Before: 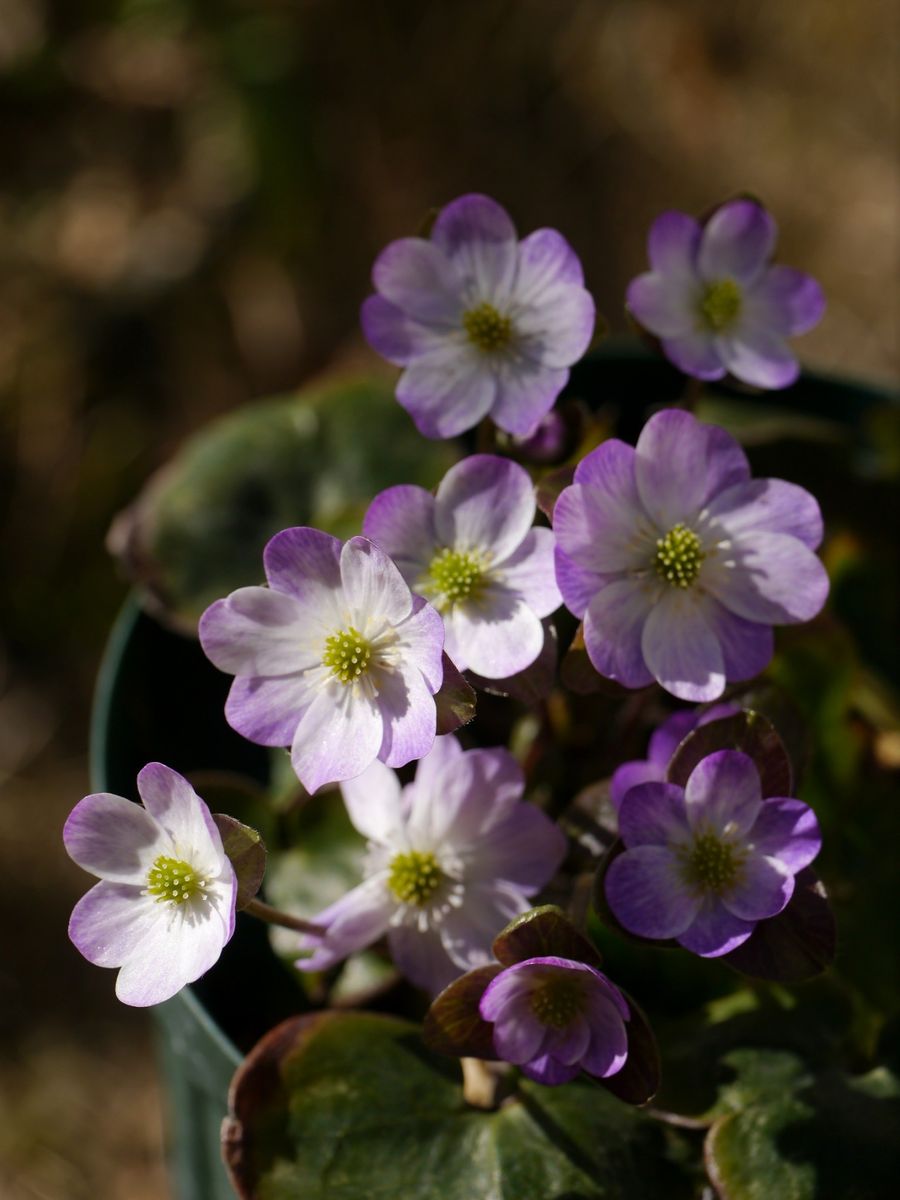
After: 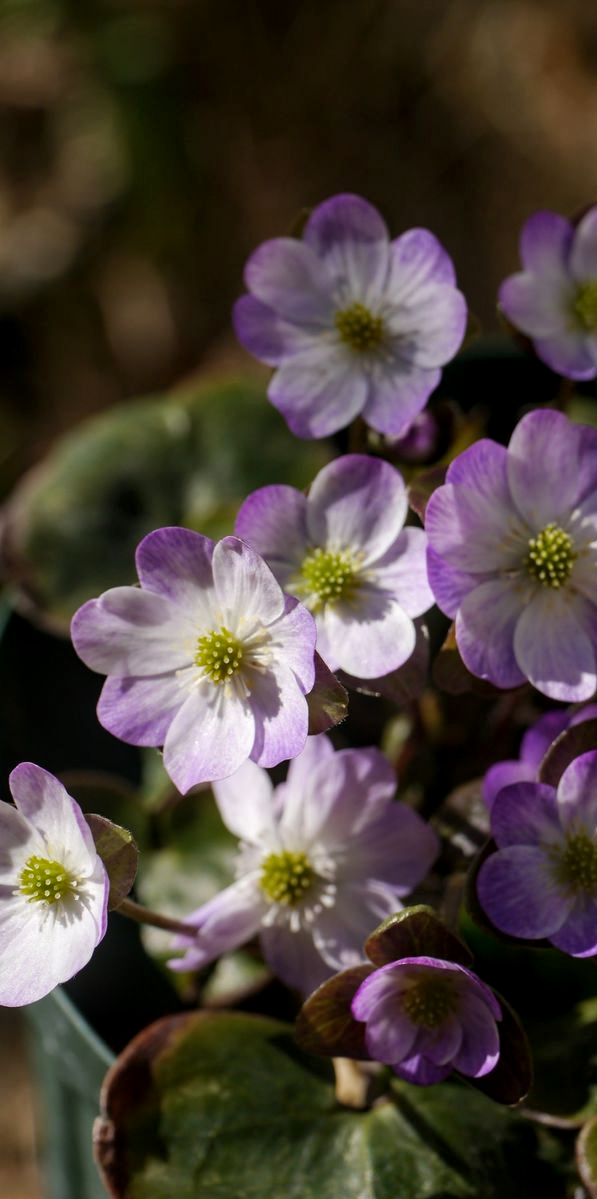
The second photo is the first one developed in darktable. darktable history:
crop and rotate: left 14.302%, right 19.334%
local contrast: on, module defaults
